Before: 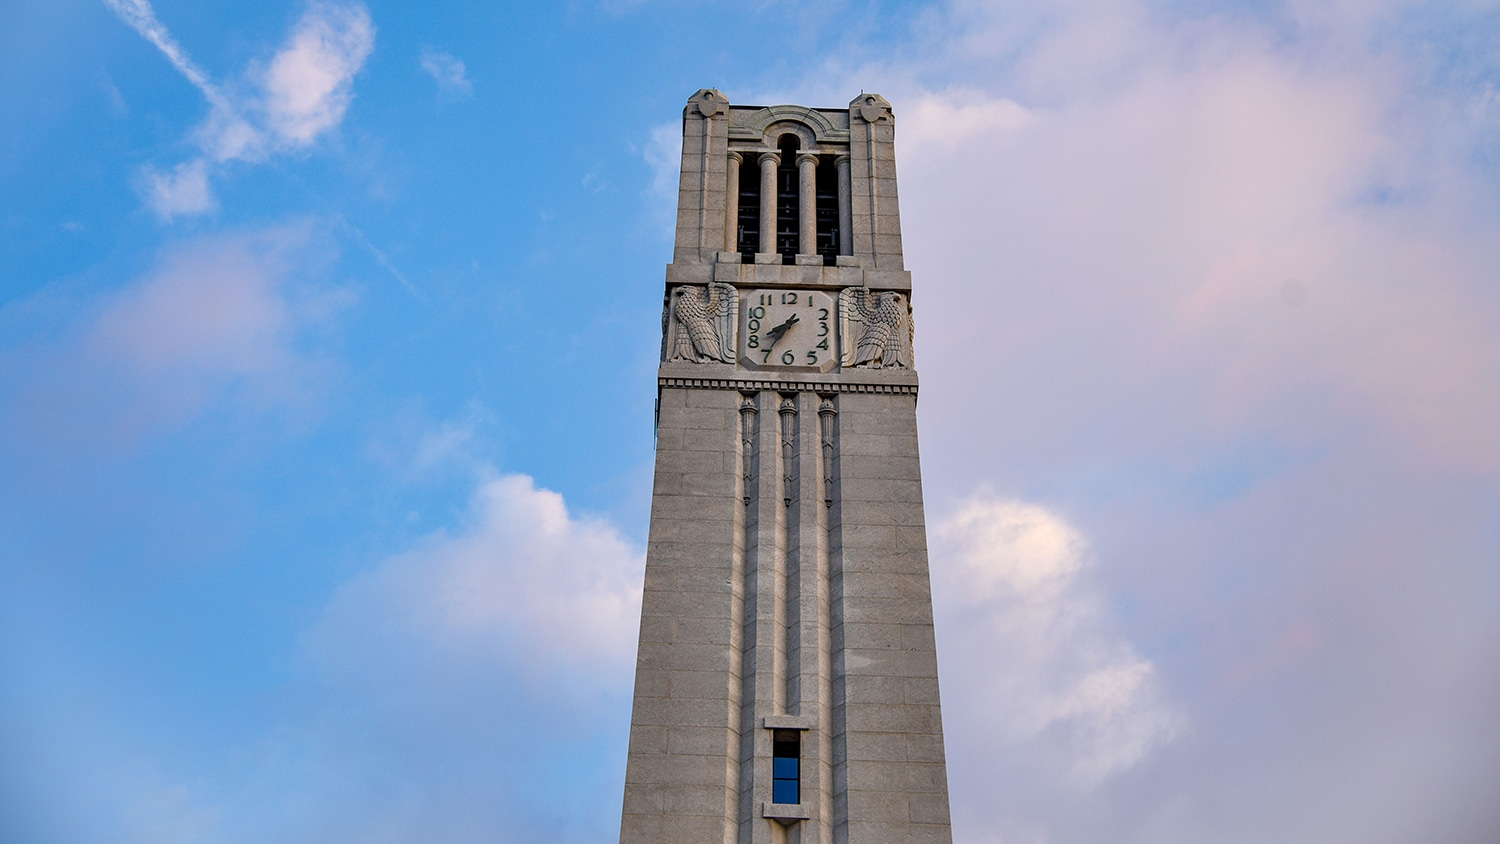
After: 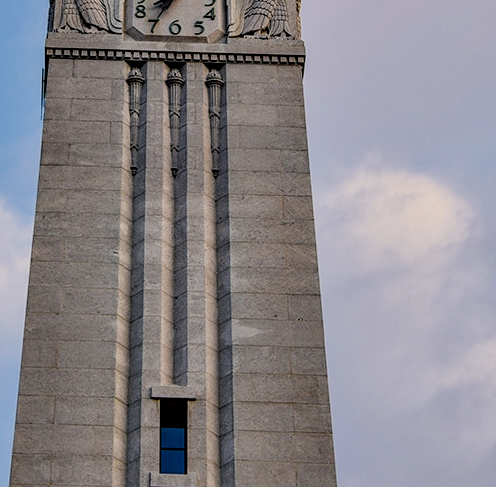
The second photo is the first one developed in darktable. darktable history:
exposure: exposure -0.048 EV, compensate highlight preservation false
filmic rgb: black relative exposure -7.65 EV, white relative exposure 4.56 EV, hardness 3.61
contrast equalizer: octaves 7, y [[0.6 ×6], [0.55 ×6], [0 ×6], [0 ×6], [0 ×6]], mix 0.3
local contrast: on, module defaults
crop: left 40.878%, top 39.176%, right 25.993%, bottom 3.081%
